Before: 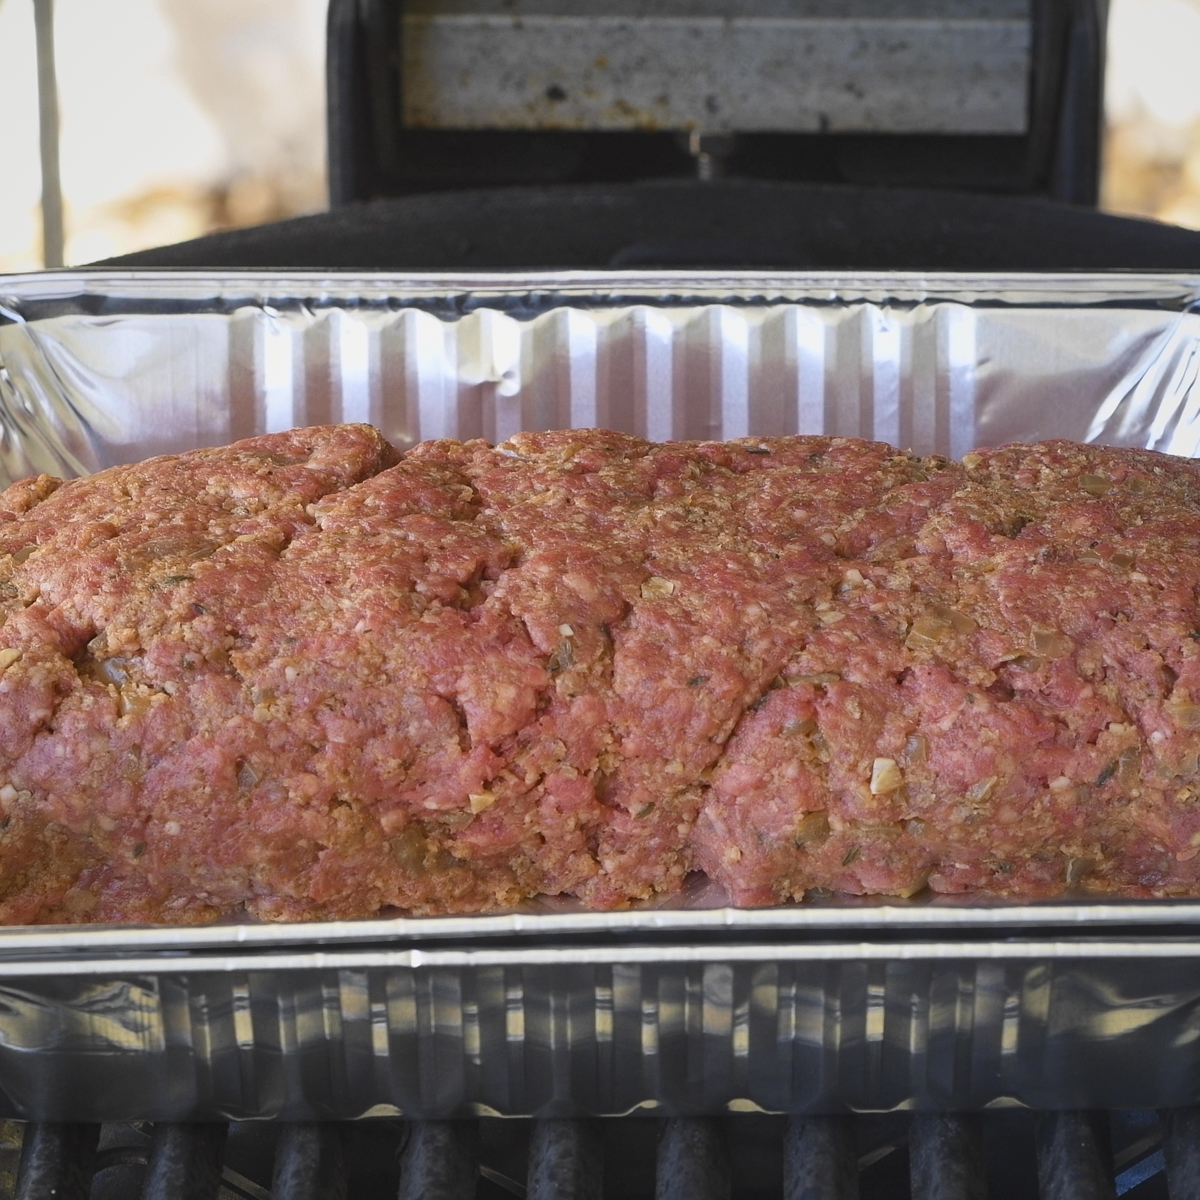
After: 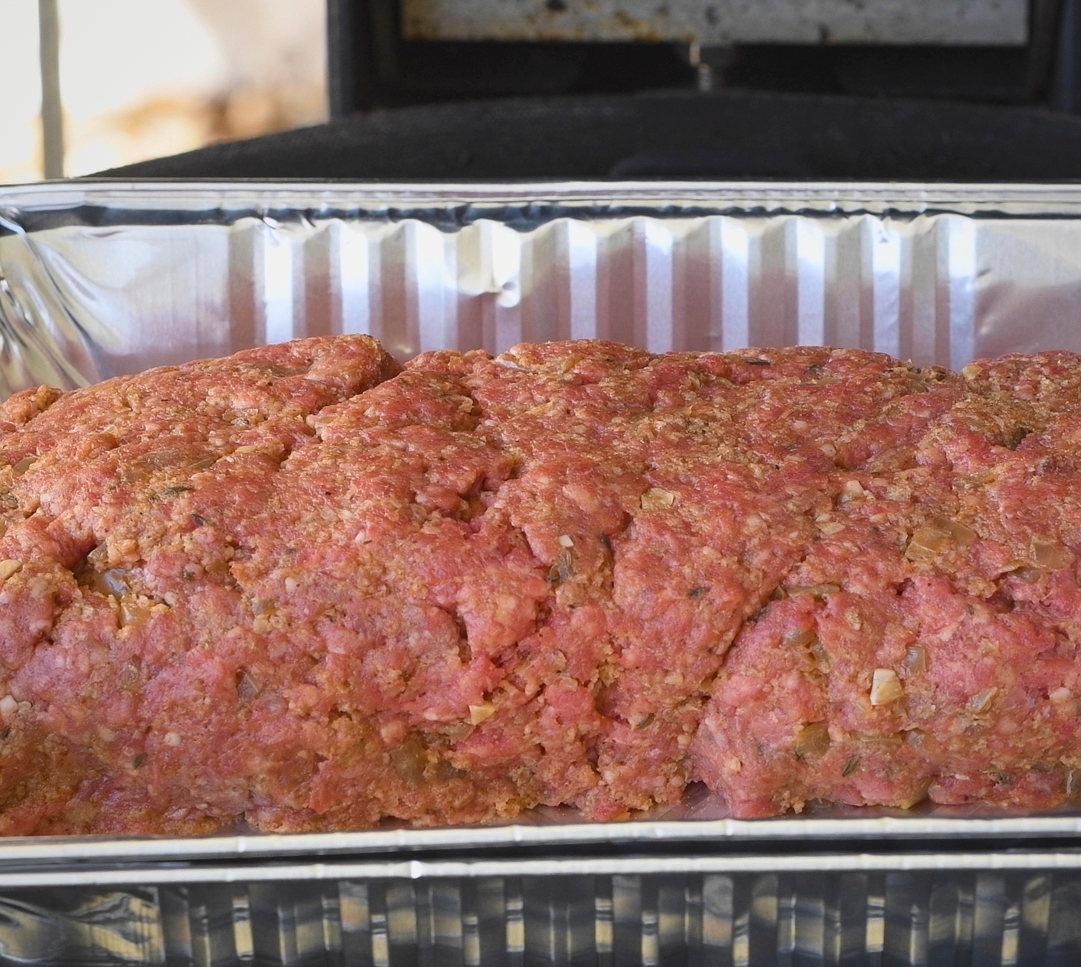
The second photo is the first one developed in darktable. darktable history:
crop: top 7.441%, right 9.838%, bottom 11.944%
